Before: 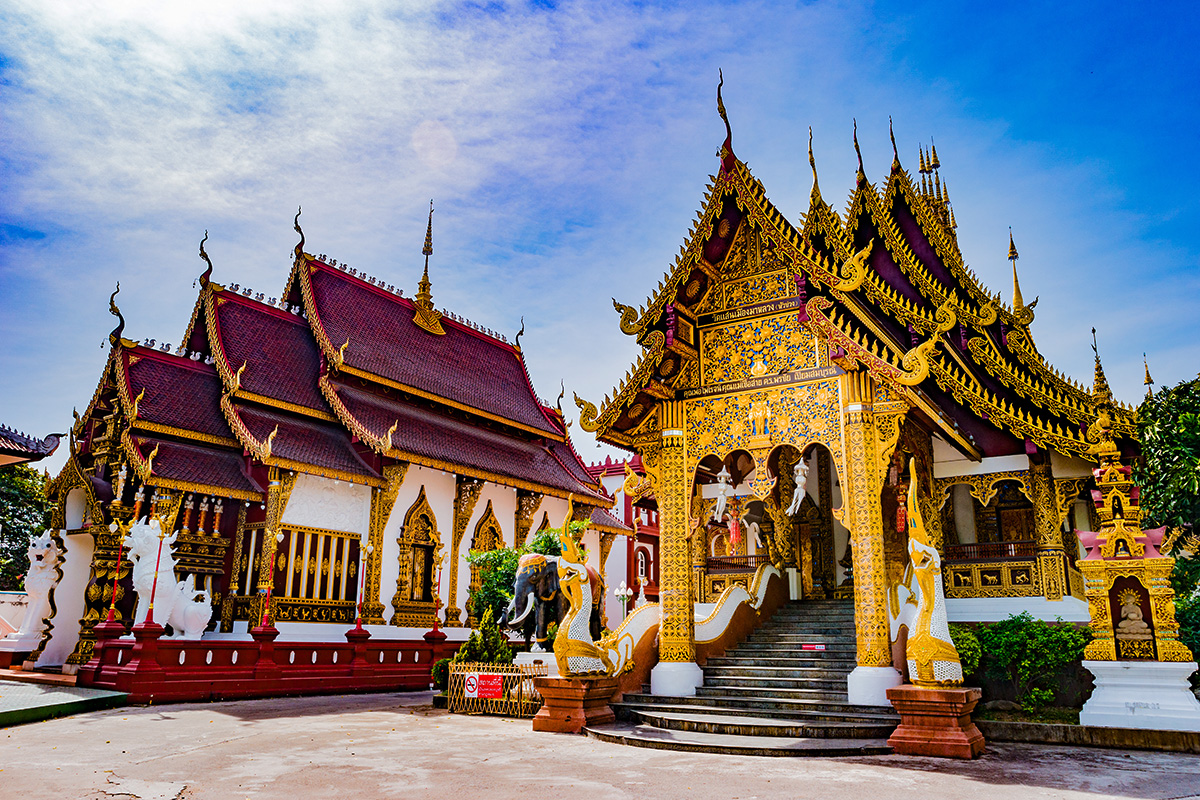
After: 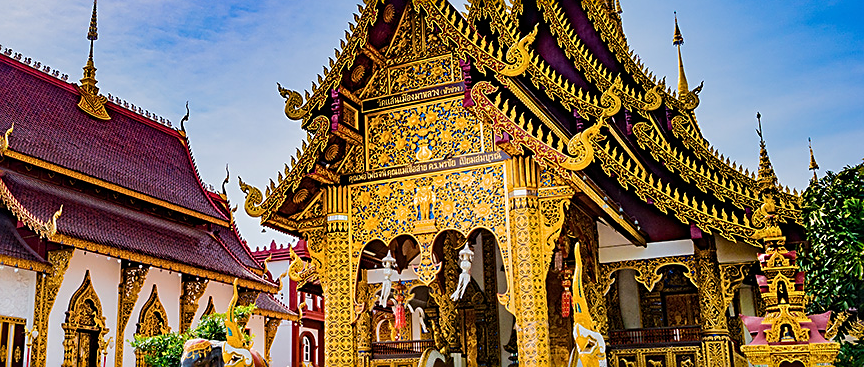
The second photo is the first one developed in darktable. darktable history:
sharpen: on, module defaults
crop and rotate: left 27.938%, top 27.046%, bottom 27.046%
